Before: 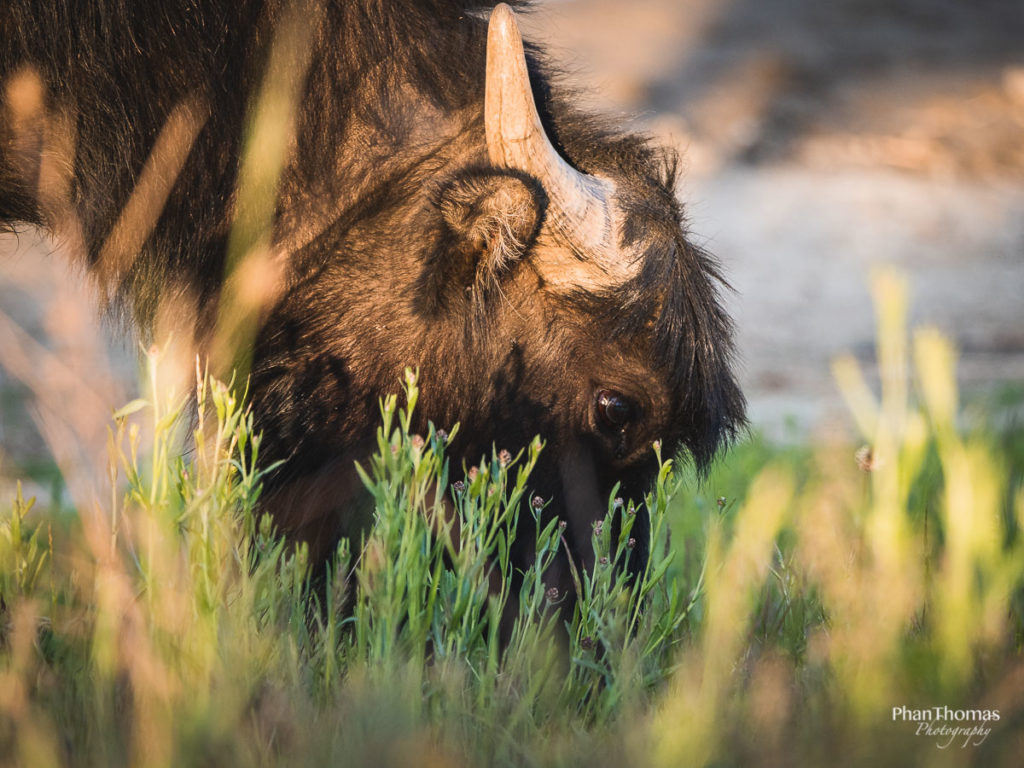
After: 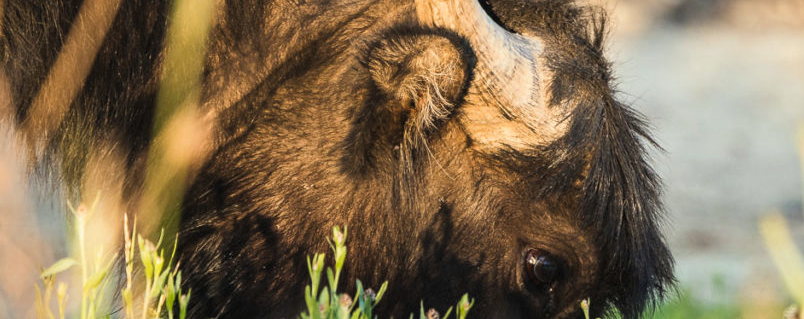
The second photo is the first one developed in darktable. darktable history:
tone equalizer: on, module defaults
color correction: highlights a* -4.28, highlights b* 6.53
crop: left 7.036%, top 18.398%, right 14.379%, bottom 40.043%
levels: levels [0.026, 0.507, 0.987]
